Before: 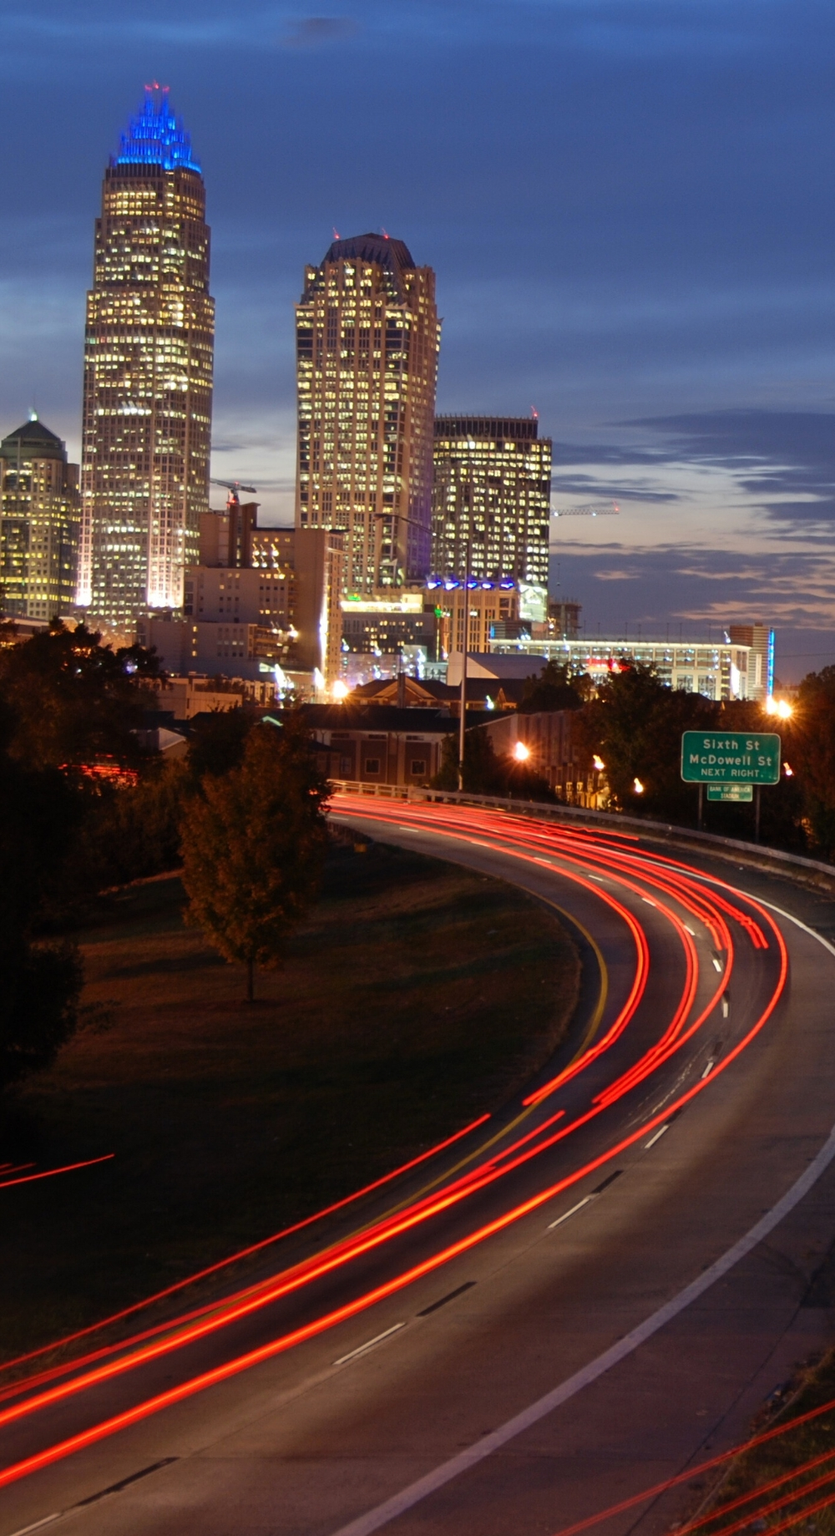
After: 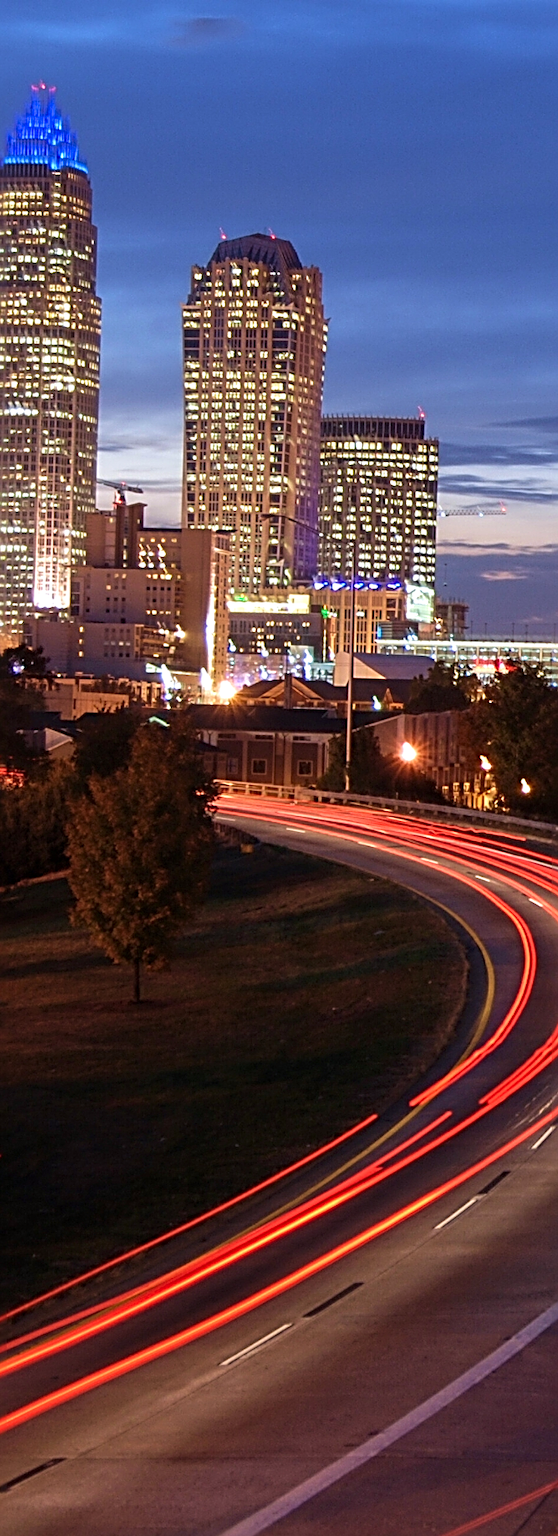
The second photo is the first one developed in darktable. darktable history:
exposure: exposure 0.343 EV, compensate highlight preservation false
velvia: on, module defaults
crop and rotate: left 13.622%, right 19.557%
local contrast: on, module defaults
color calibration: illuminant as shot in camera, x 0.358, y 0.373, temperature 4628.91 K
sharpen: radius 2.81, amount 0.728
color correction: highlights a* -0.188, highlights b* -0.098
